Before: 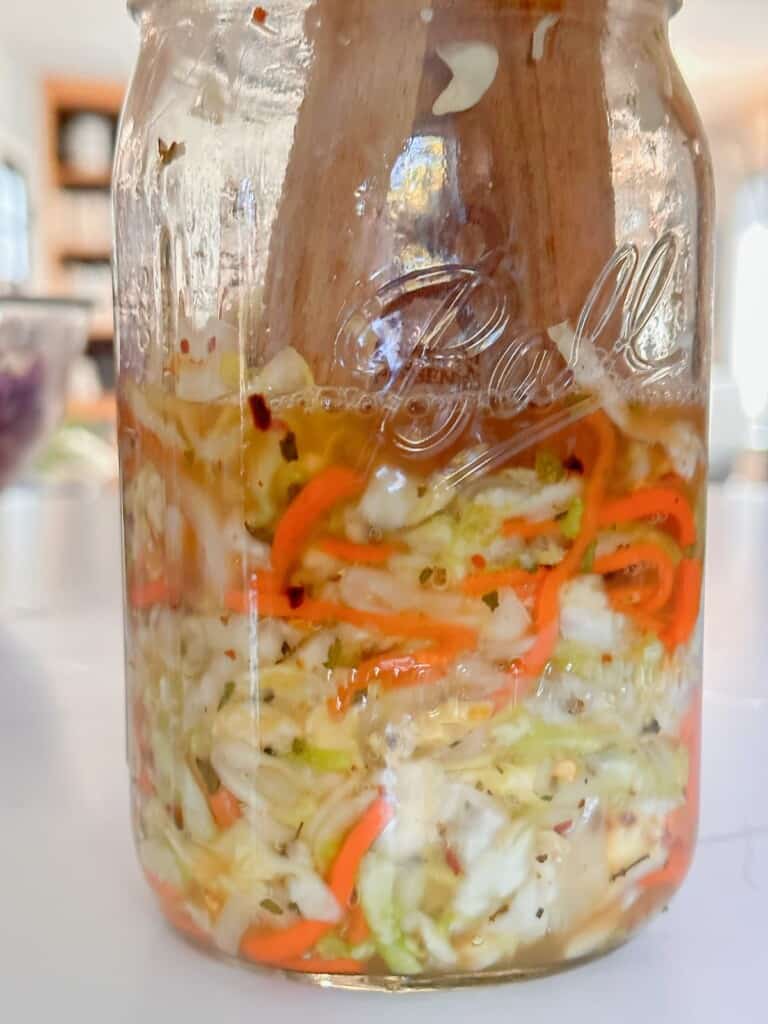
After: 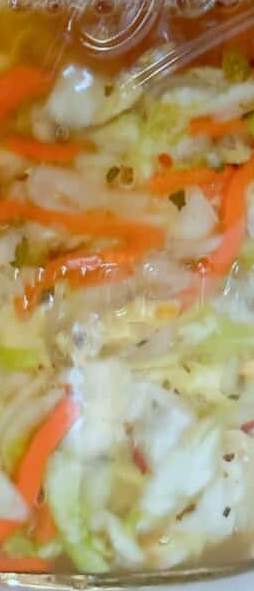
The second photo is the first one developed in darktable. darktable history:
white balance: red 0.925, blue 1.046
crop: left 40.878%, top 39.176%, right 25.993%, bottom 3.081%
